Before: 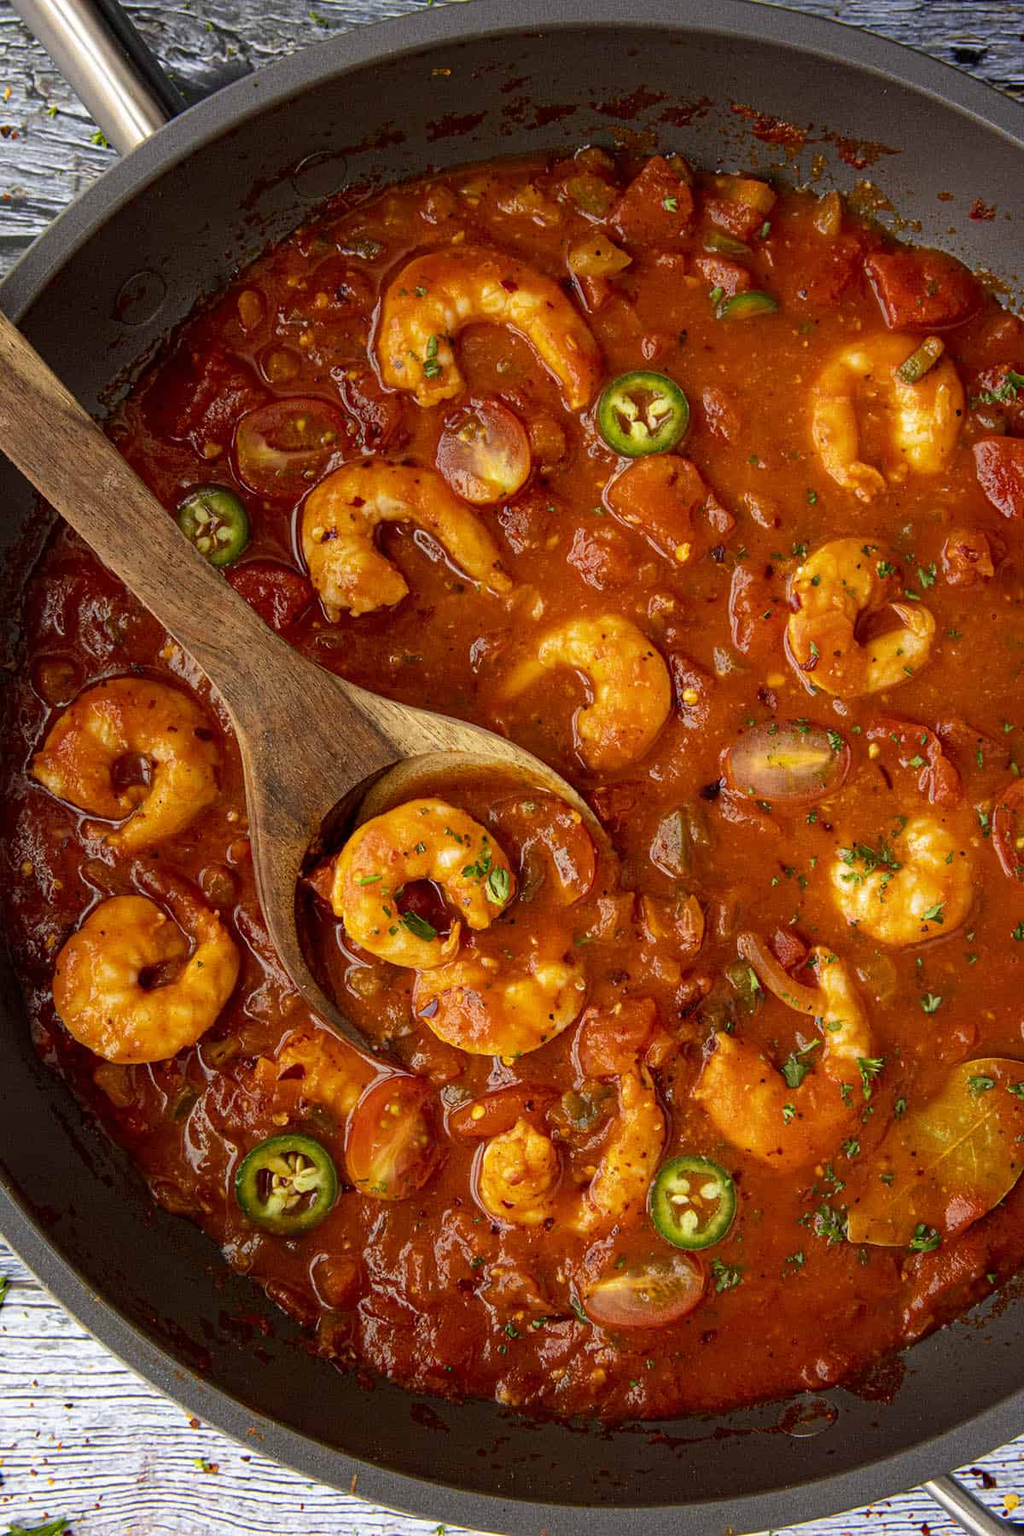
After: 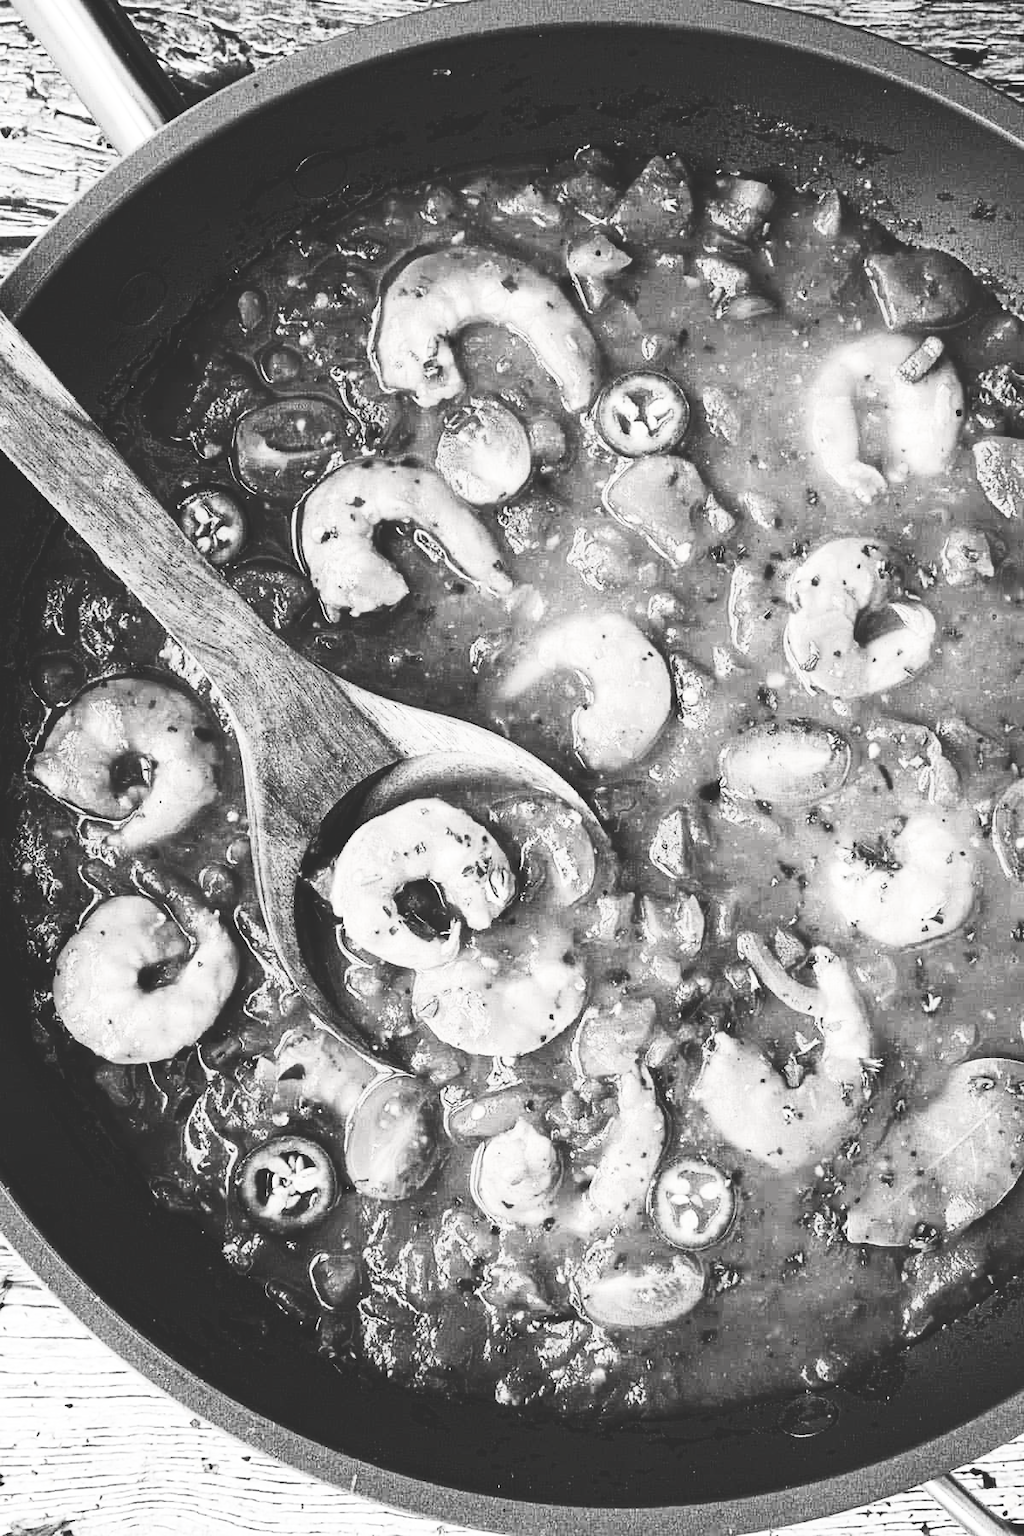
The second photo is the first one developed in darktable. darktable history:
tone curve: curves: ch0 [(0, 0) (0.003, 0.172) (0.011, 0.177) (0.025, 0.177) (0.044, 0.177) (0.069, 0.178) (0.1, 0.181) (0.136, 0.19) (0.177, 0.208) (0.224, 0.226) (0.277, 0.274) (0.335, 0.338) (0.399, 0.43) (0.468, 0.535) (0.543, 0.635) (0.623, 0.726) (0.709, 0.815) (0.801, 0.882) (0.898, 0.936) (1, 1)], color space Lab, independent channels, preserve colors none
contrast brightness saturation: contrast 0.521, brightness 0.487, saturation -0.989
exposure: black level correction -0.003, exposure 0.042 EV, compensate highlight preservation false
